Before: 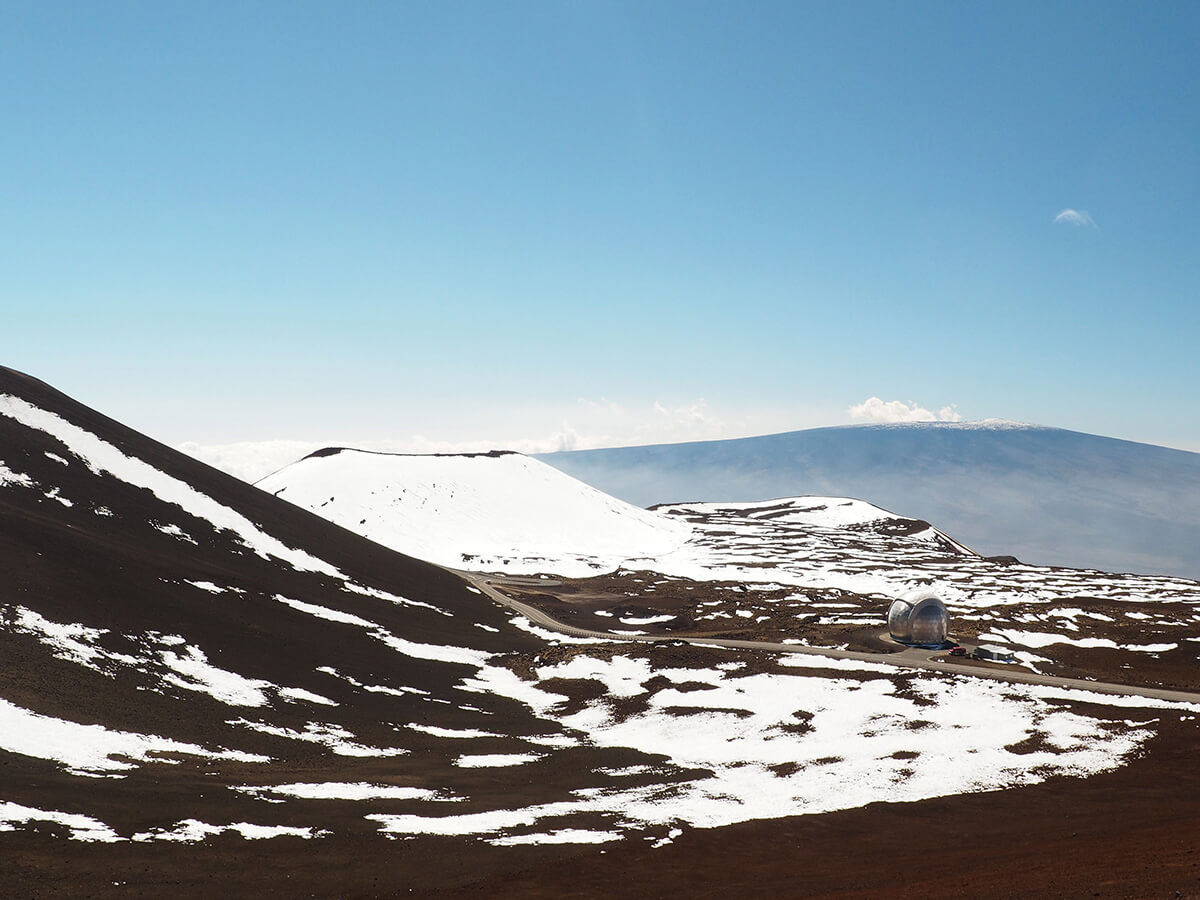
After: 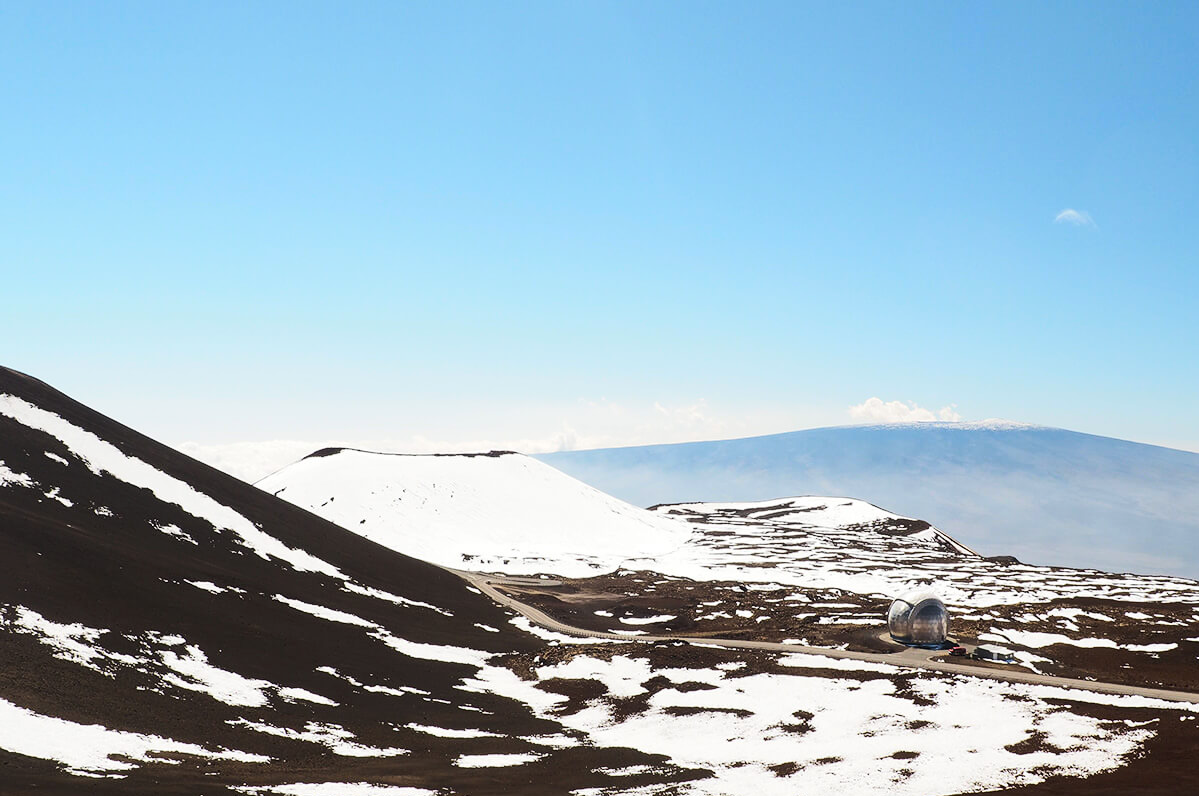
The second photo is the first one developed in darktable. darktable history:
crop and rotate: top 0%, bottom 11.49%
rgb curve: curves: ch0 [(0, 0) (0.284, 0.292) (0.505, 0.644) (1, 1)], compensate middle gray true
color balance: on, module defaults
